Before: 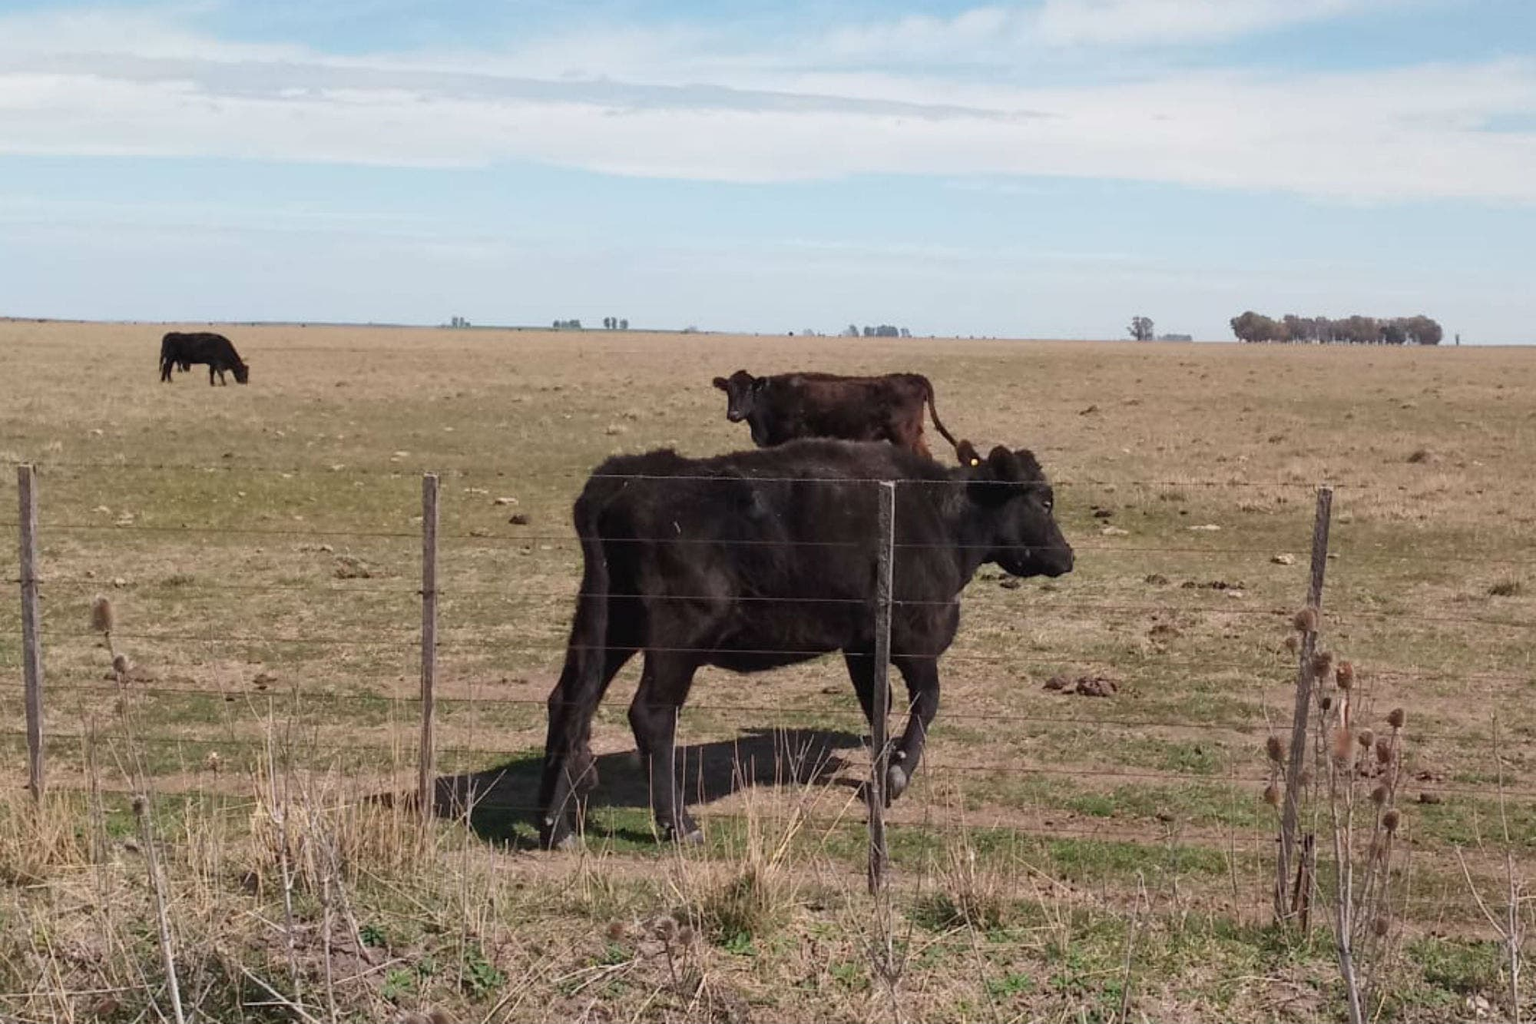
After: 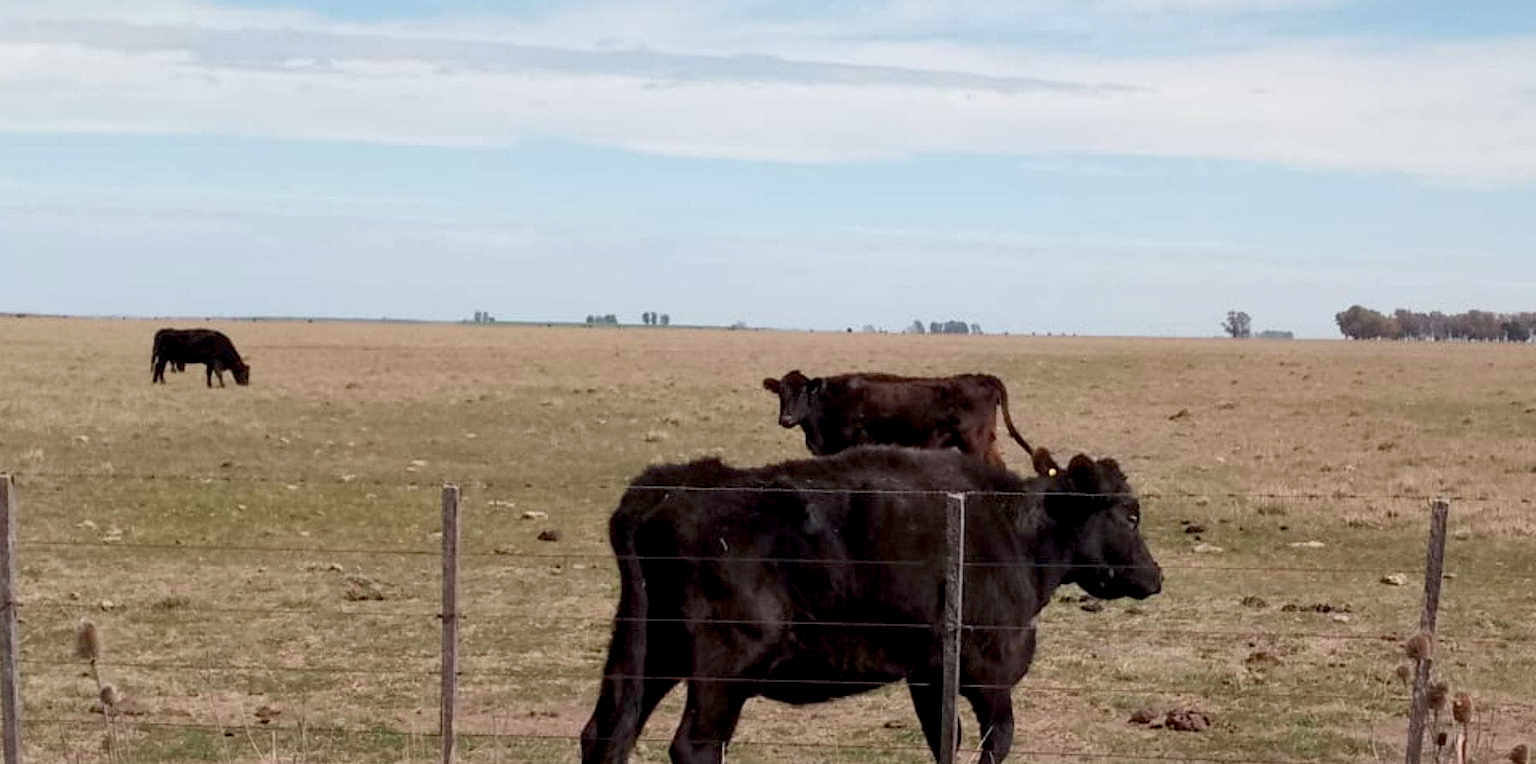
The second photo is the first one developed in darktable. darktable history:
crop: left 1.509%, top 3.452%, right 7.696%, bottom 28.452%
exposure: black level correction 0.01, exposure 0.014 EV, compensate highlight preservation false
